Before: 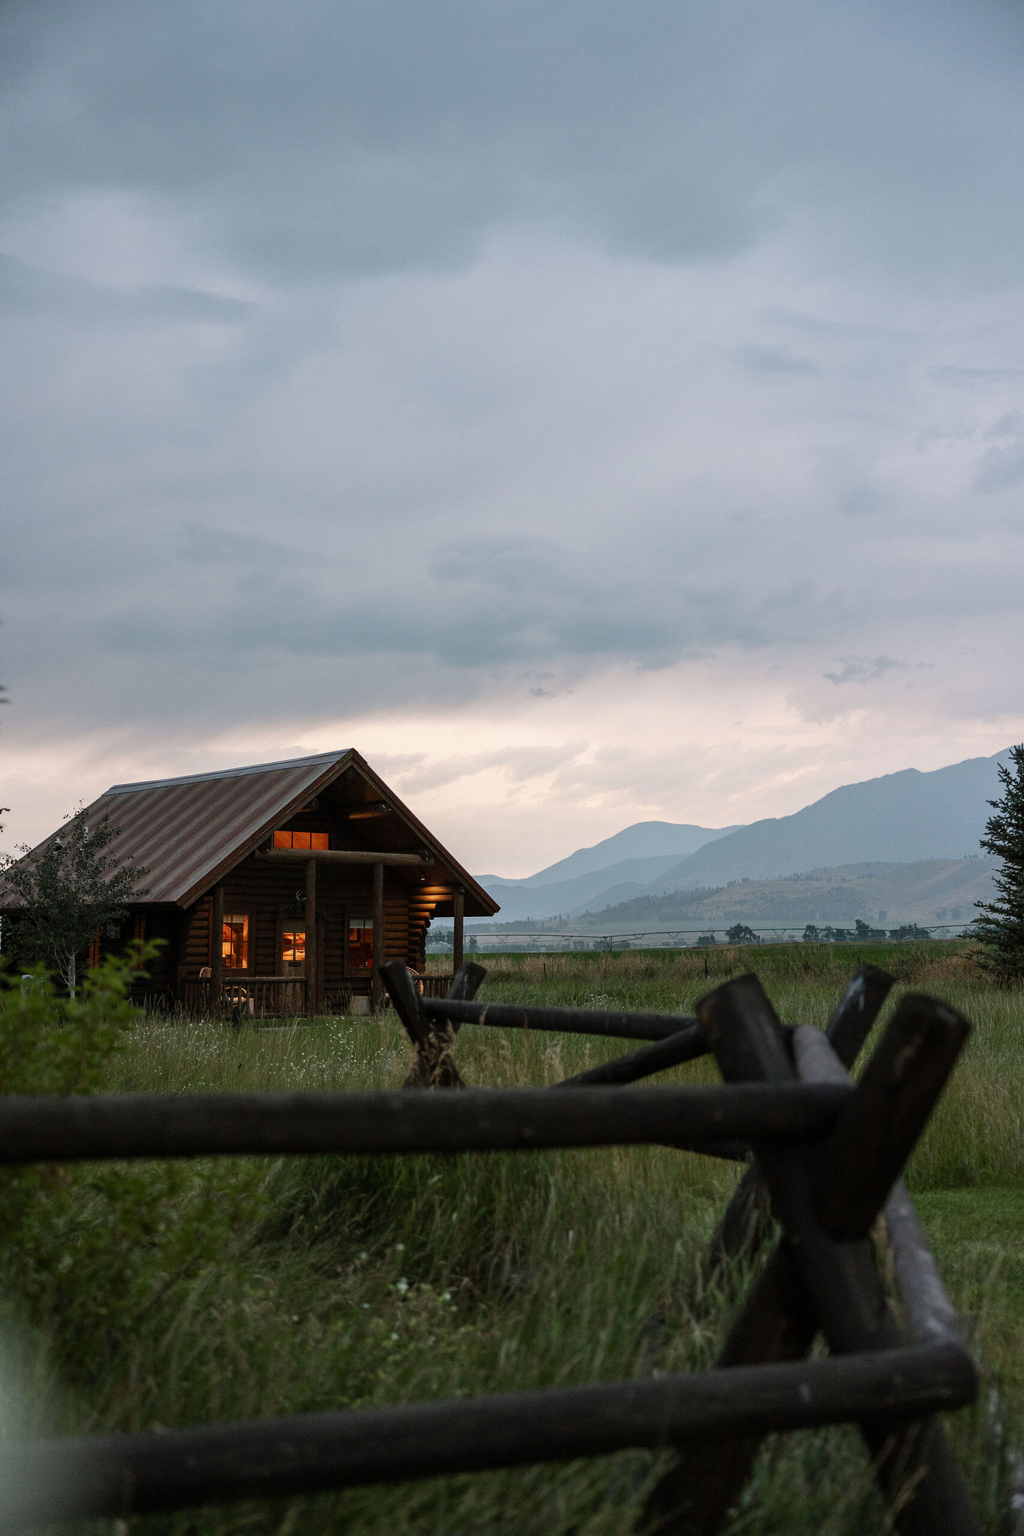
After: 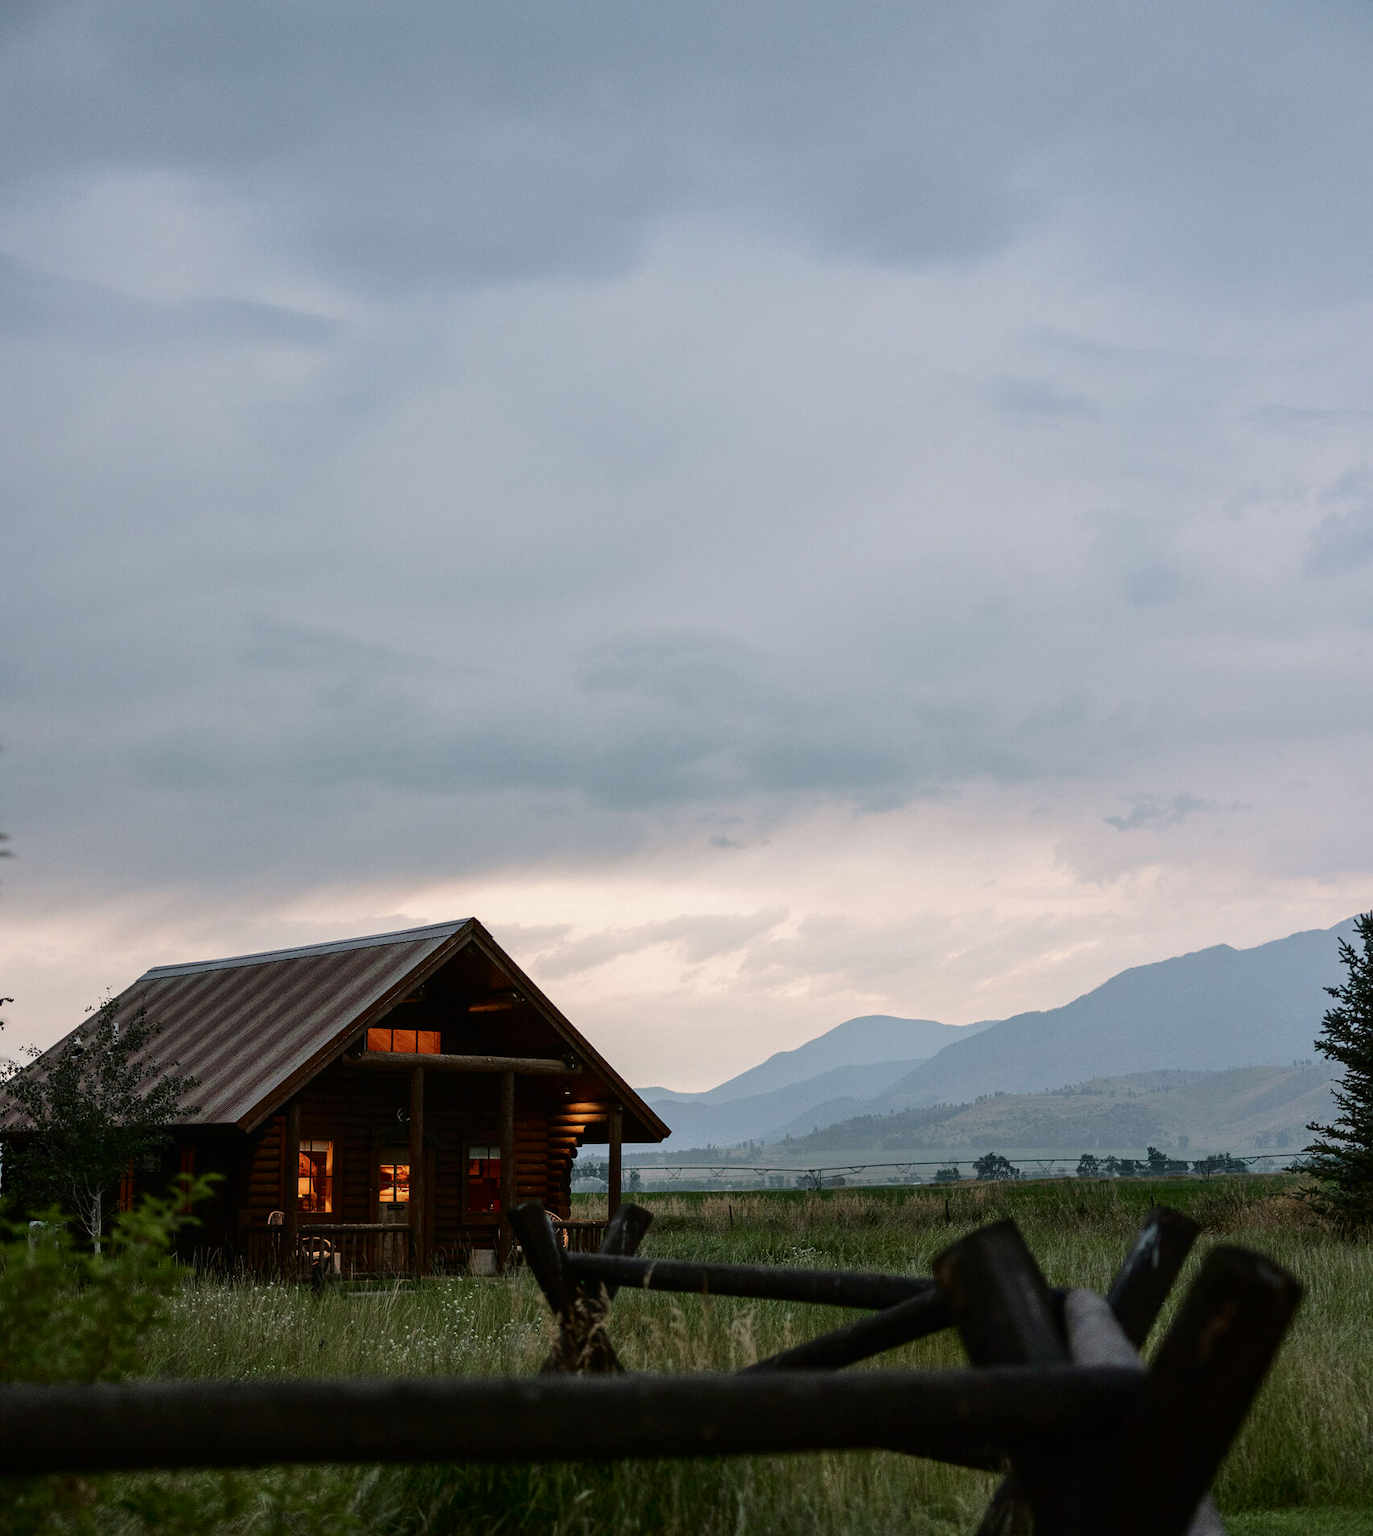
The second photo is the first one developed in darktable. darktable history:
tone curve: curves: ch0 [(0, 0) (0.003, 0.008) (0.011, 0.01) (0.025, 0.012) (0.044, 0.023) (0.069, 0.033) (0.1, 0.046) (0.136, 0.075) (0.177, 0.116) (0.224, 0.171) (0.277, 0.235) (0.335, 0.312) (0.399, 0.397) (0.468, 0.466) (0.543, 0.54) (0.623, 0.62) (0.709, 0.701) (0.801, 0.782) (0.898, 0.877) (1, 1)], color space Lab, independent channels, preserve colors none
crop: top 4.198%, bottom 21.206%
exposure: compensate highlight preservation false
